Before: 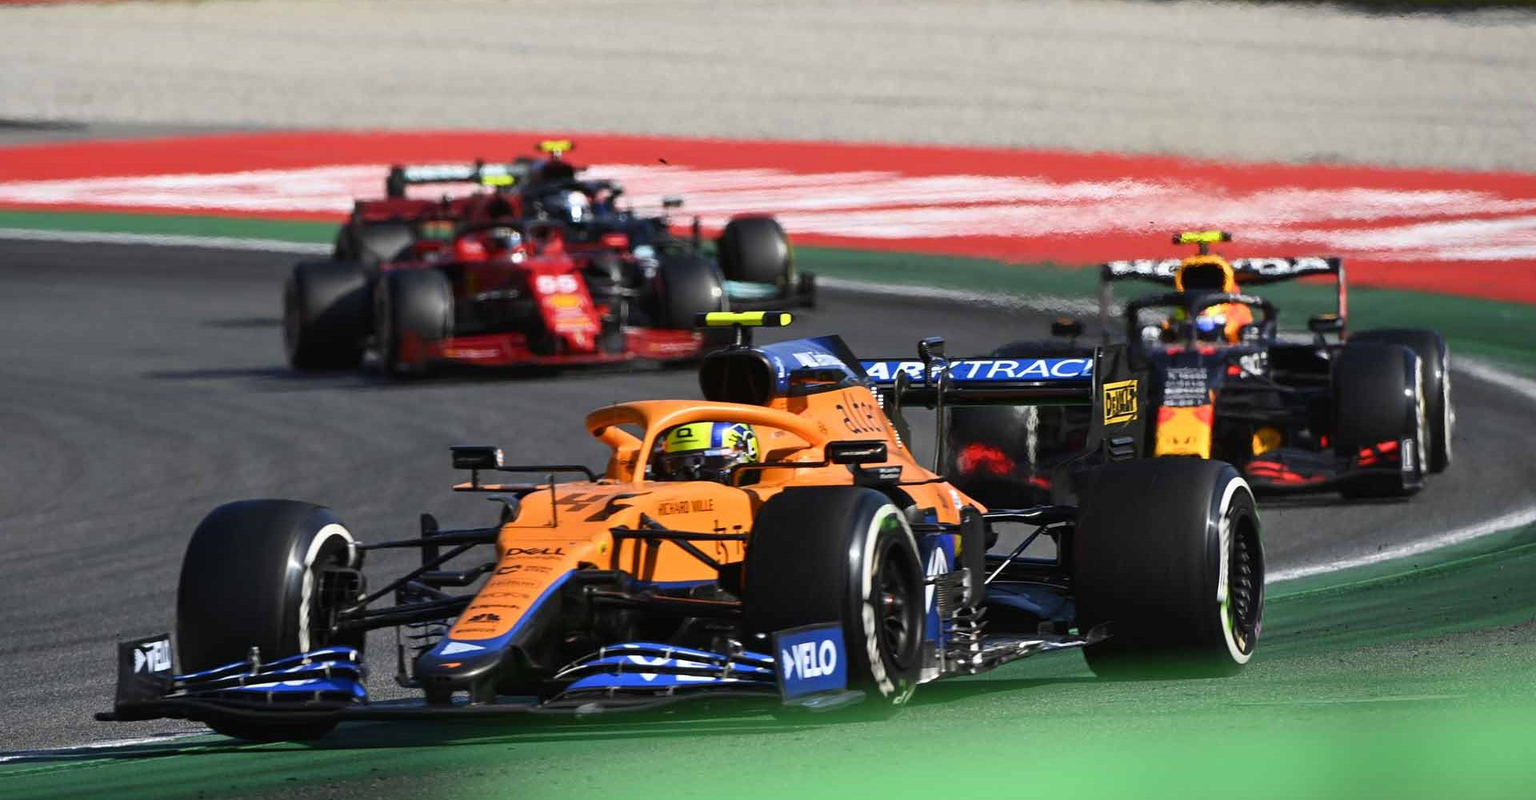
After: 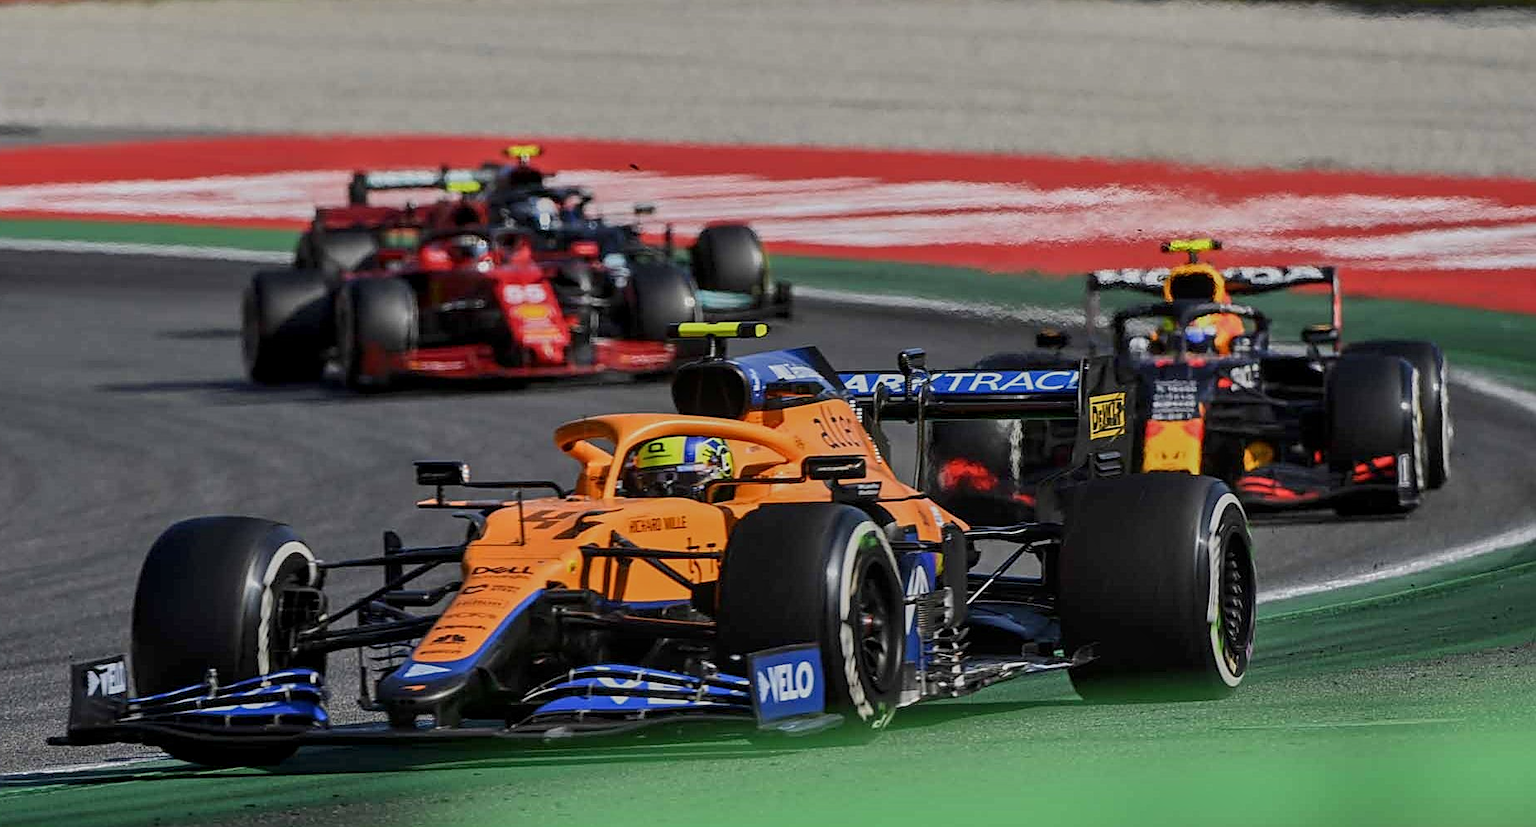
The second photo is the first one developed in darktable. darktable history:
sharpen: on, module defaults
tone equalizer: -8 EV -0.002 EV, -7 EV 0.005 EV, -6 EV -0.008 EV, -5 EV 0.007 EV, -4 EV -0.042 EV, -3 EV -0.233 EV, -2 EV -0.662 EV, -1 EV -0.983 EV, +0 EV -0.969 EV, smoothing diameter 2%, edges refinement/feathering 20, mask exposure compensation -1.57 EV, filter diffusion 5
local contrast: on, module defaults
crop and rotate: left 3.238%
